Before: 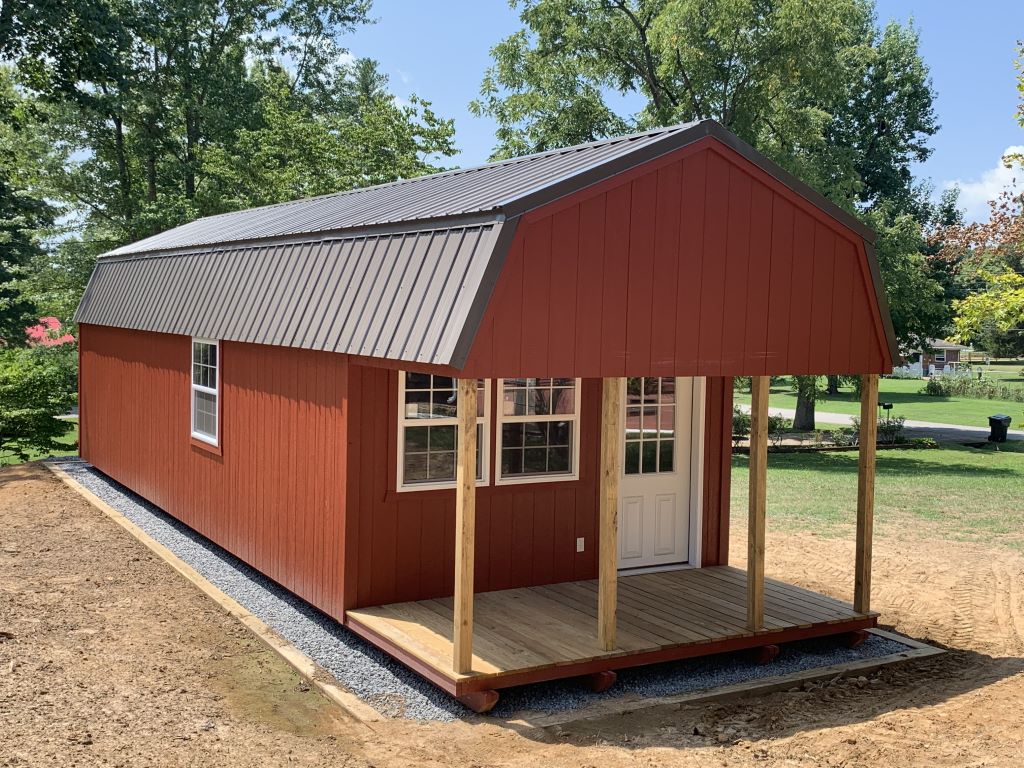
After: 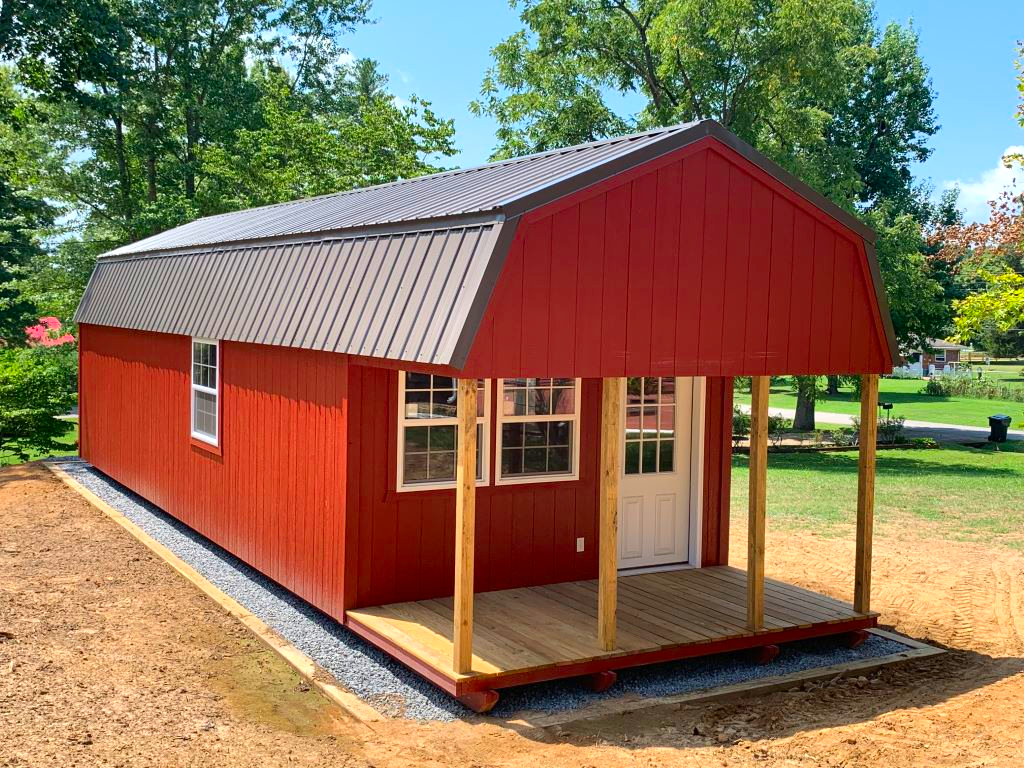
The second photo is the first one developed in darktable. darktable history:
color correction: highlights b* -0.032, saturation 1.34
exposure: exposure 0.242 EV, compensate highlight preservation false
